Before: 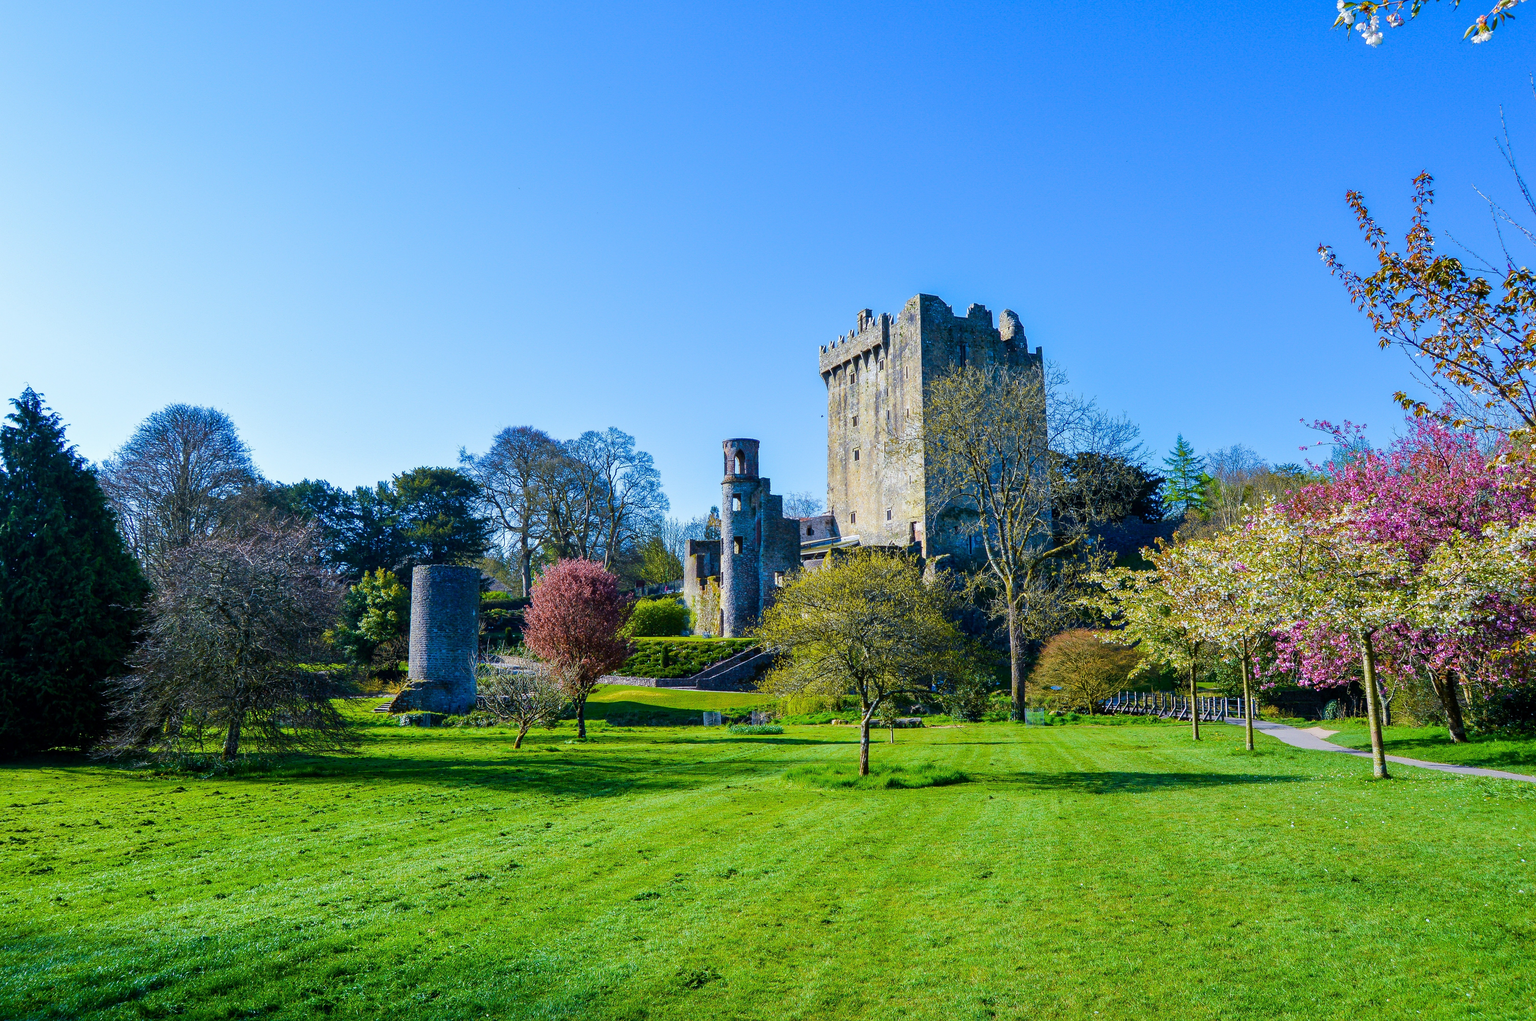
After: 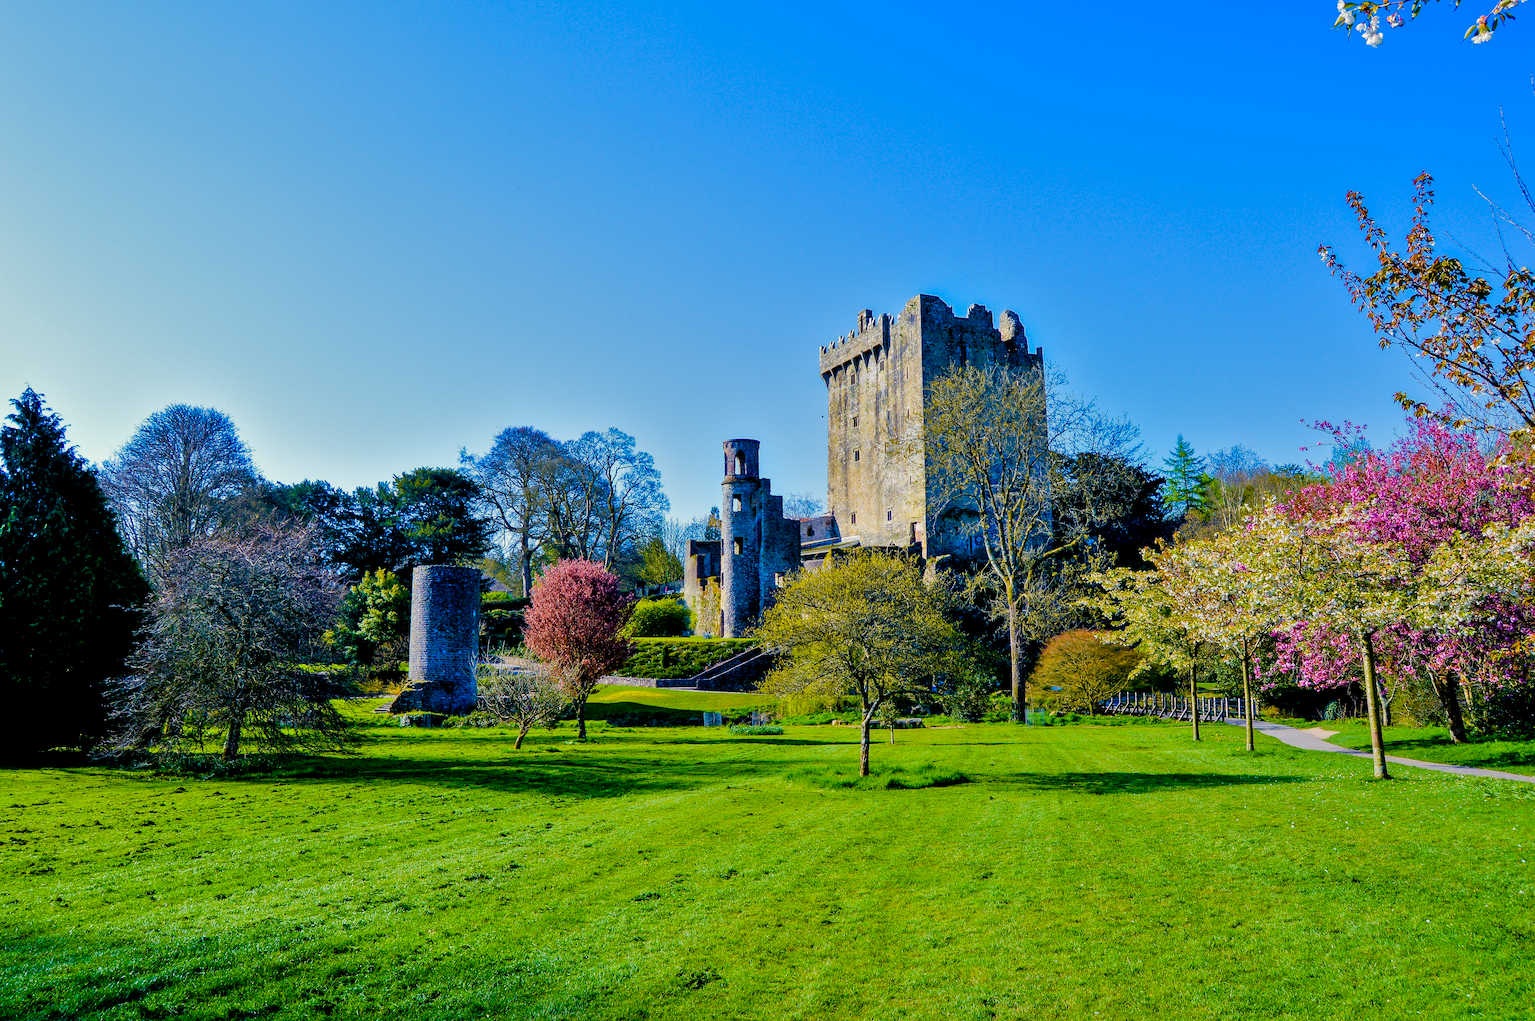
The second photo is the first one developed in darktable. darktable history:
color balance rgb: shadows lift › chroma 3%, shadows lift › hue 280.8°, power › hue 330°, highlights gain › chroma 3%, highlights gain › hue 75.6°, global offset › luminance -1%, perceptual saturation grading › global saturation 20%, perceptual saturation grading › highlights -25%, perceptual saturation grading › shadows 50%, global vibrance 20%
shadows and highlights: shadows 43.71, white point adjustment -1.46, soften with gaussian
